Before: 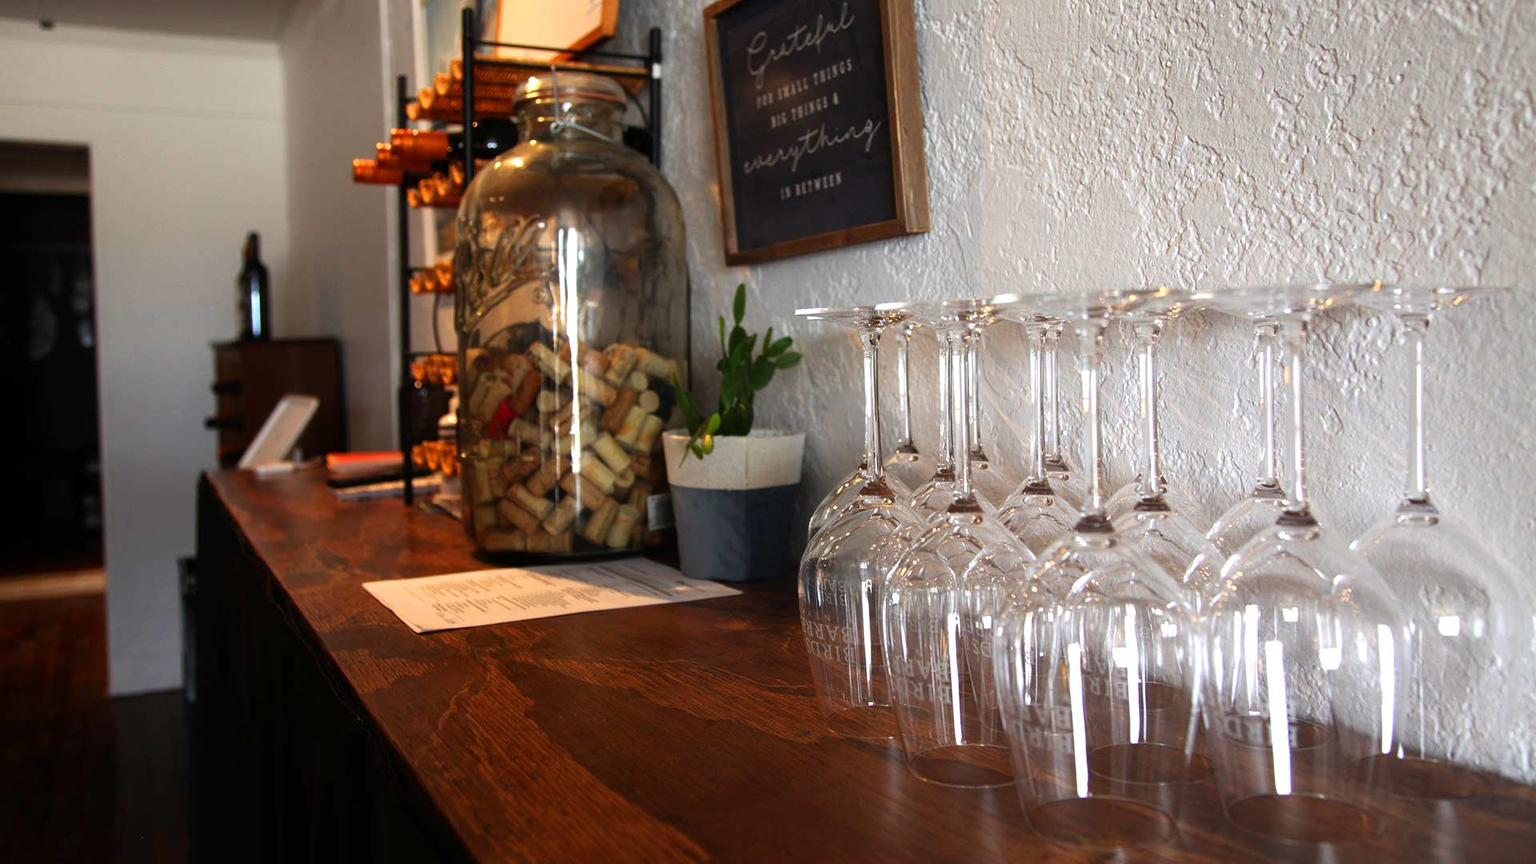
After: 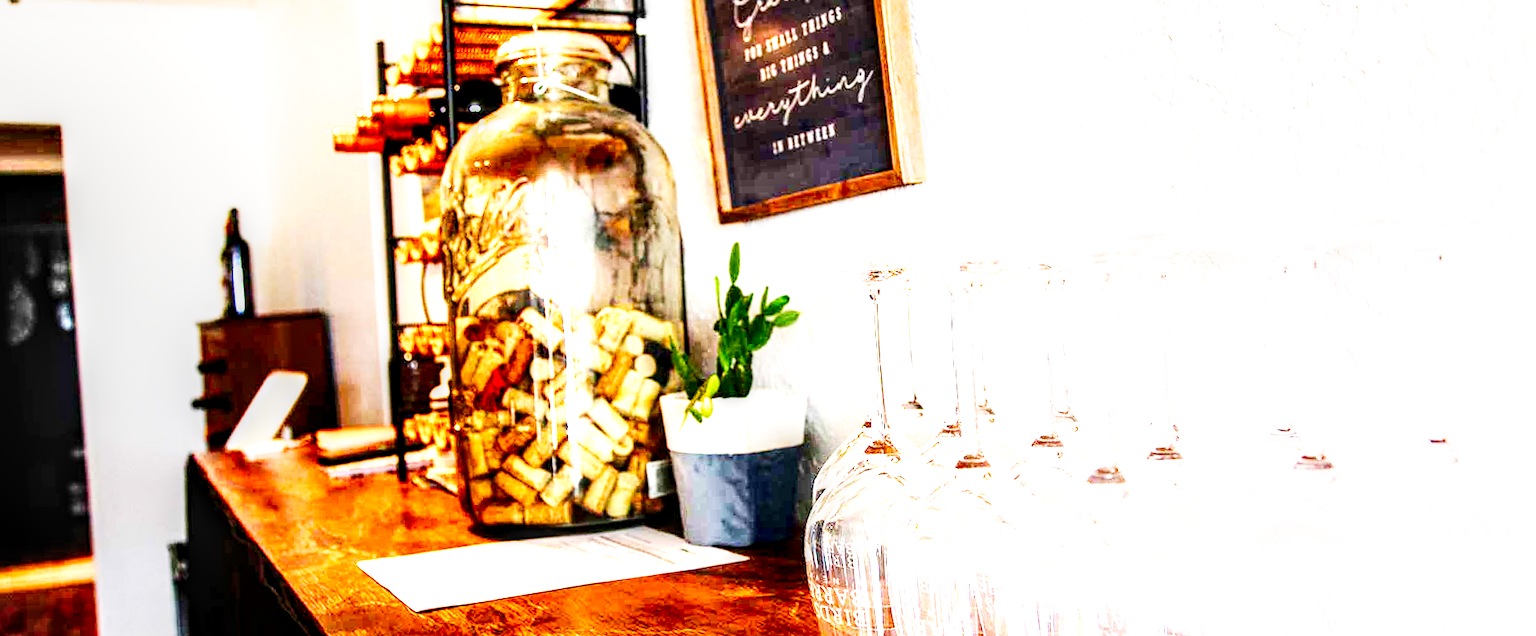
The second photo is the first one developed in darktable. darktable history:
base curve: curves: ch0 [(0, 0) (0.007, 0.004) (0.027, 0.03) (0.046, 0.07) (0.207, 0.54) (0.442, 0.872) (0.673, 0.972) (1, 1)], preserve colors none
exposure: black level correction 0.001, exposure 1.822 EV, compensate exposure bias true, compensate highlight preservation false
contrast brightness saturation: contrast 0.24, brightness 0.09
sharpen: amount 0.2
rotate and perspective: rotation -2°, crop left 0.022, crop right 0.978, crop top 0.049, crop bottom 0.951
local contrast: highlights 19%, detail 186%
color balance rgb: perceptual saturation grading › global saturation 20%, perceptual saturation grading › highlights -25%, perceptual saturation grading › shadows 50%
crop: top 3.857%, bottom 21.132%
